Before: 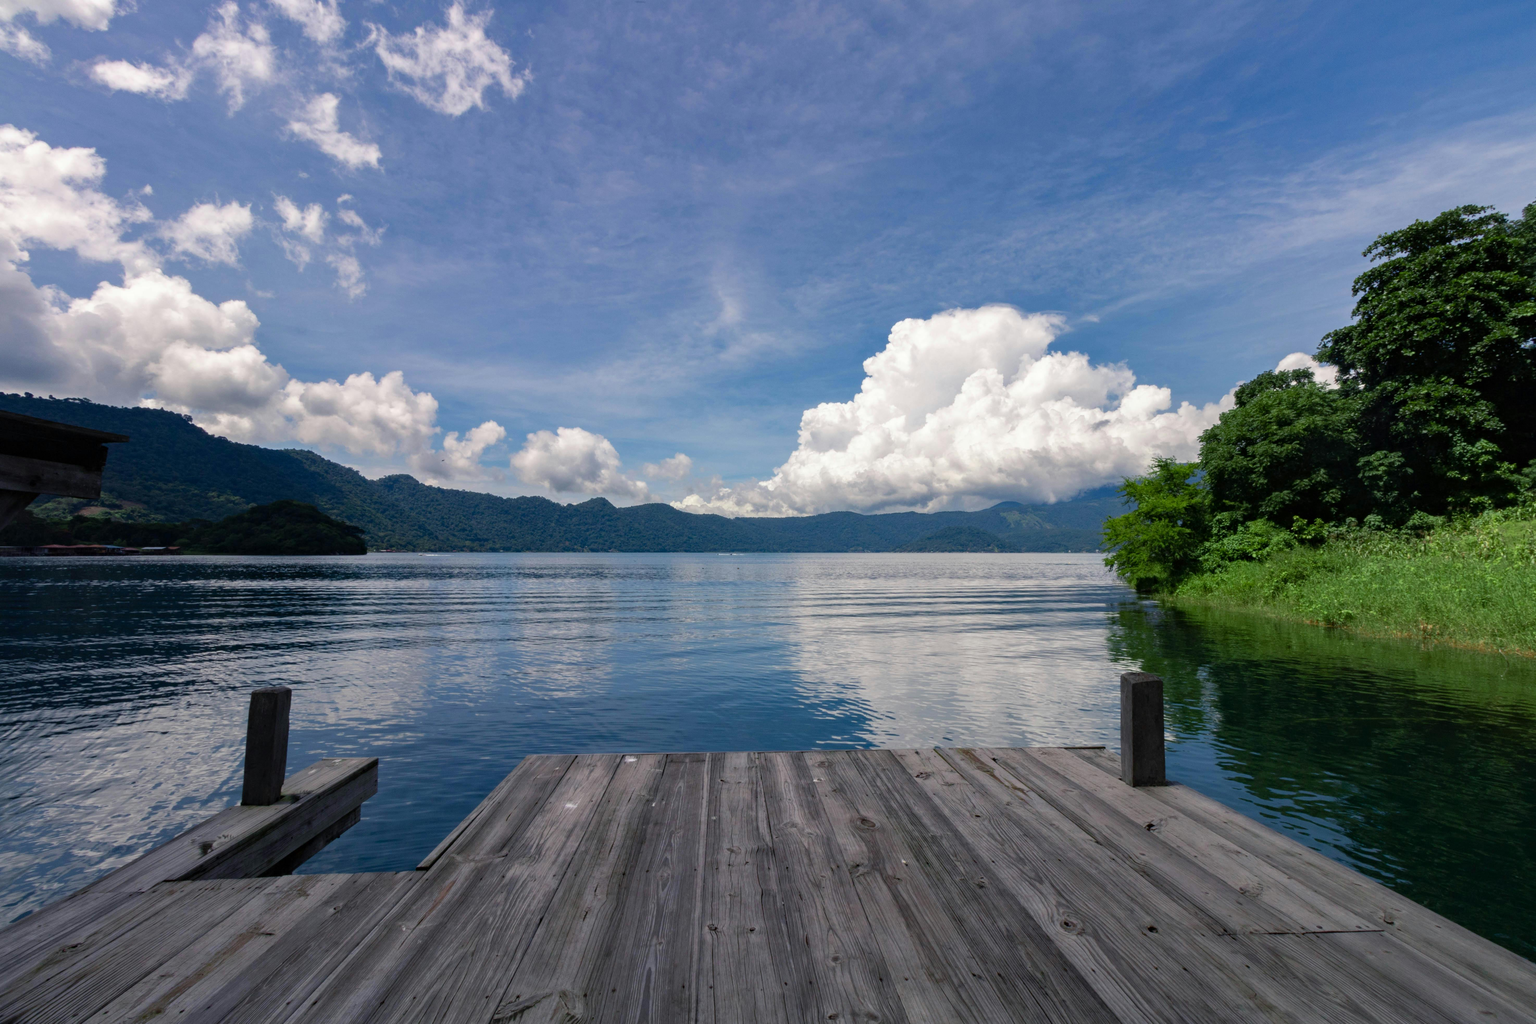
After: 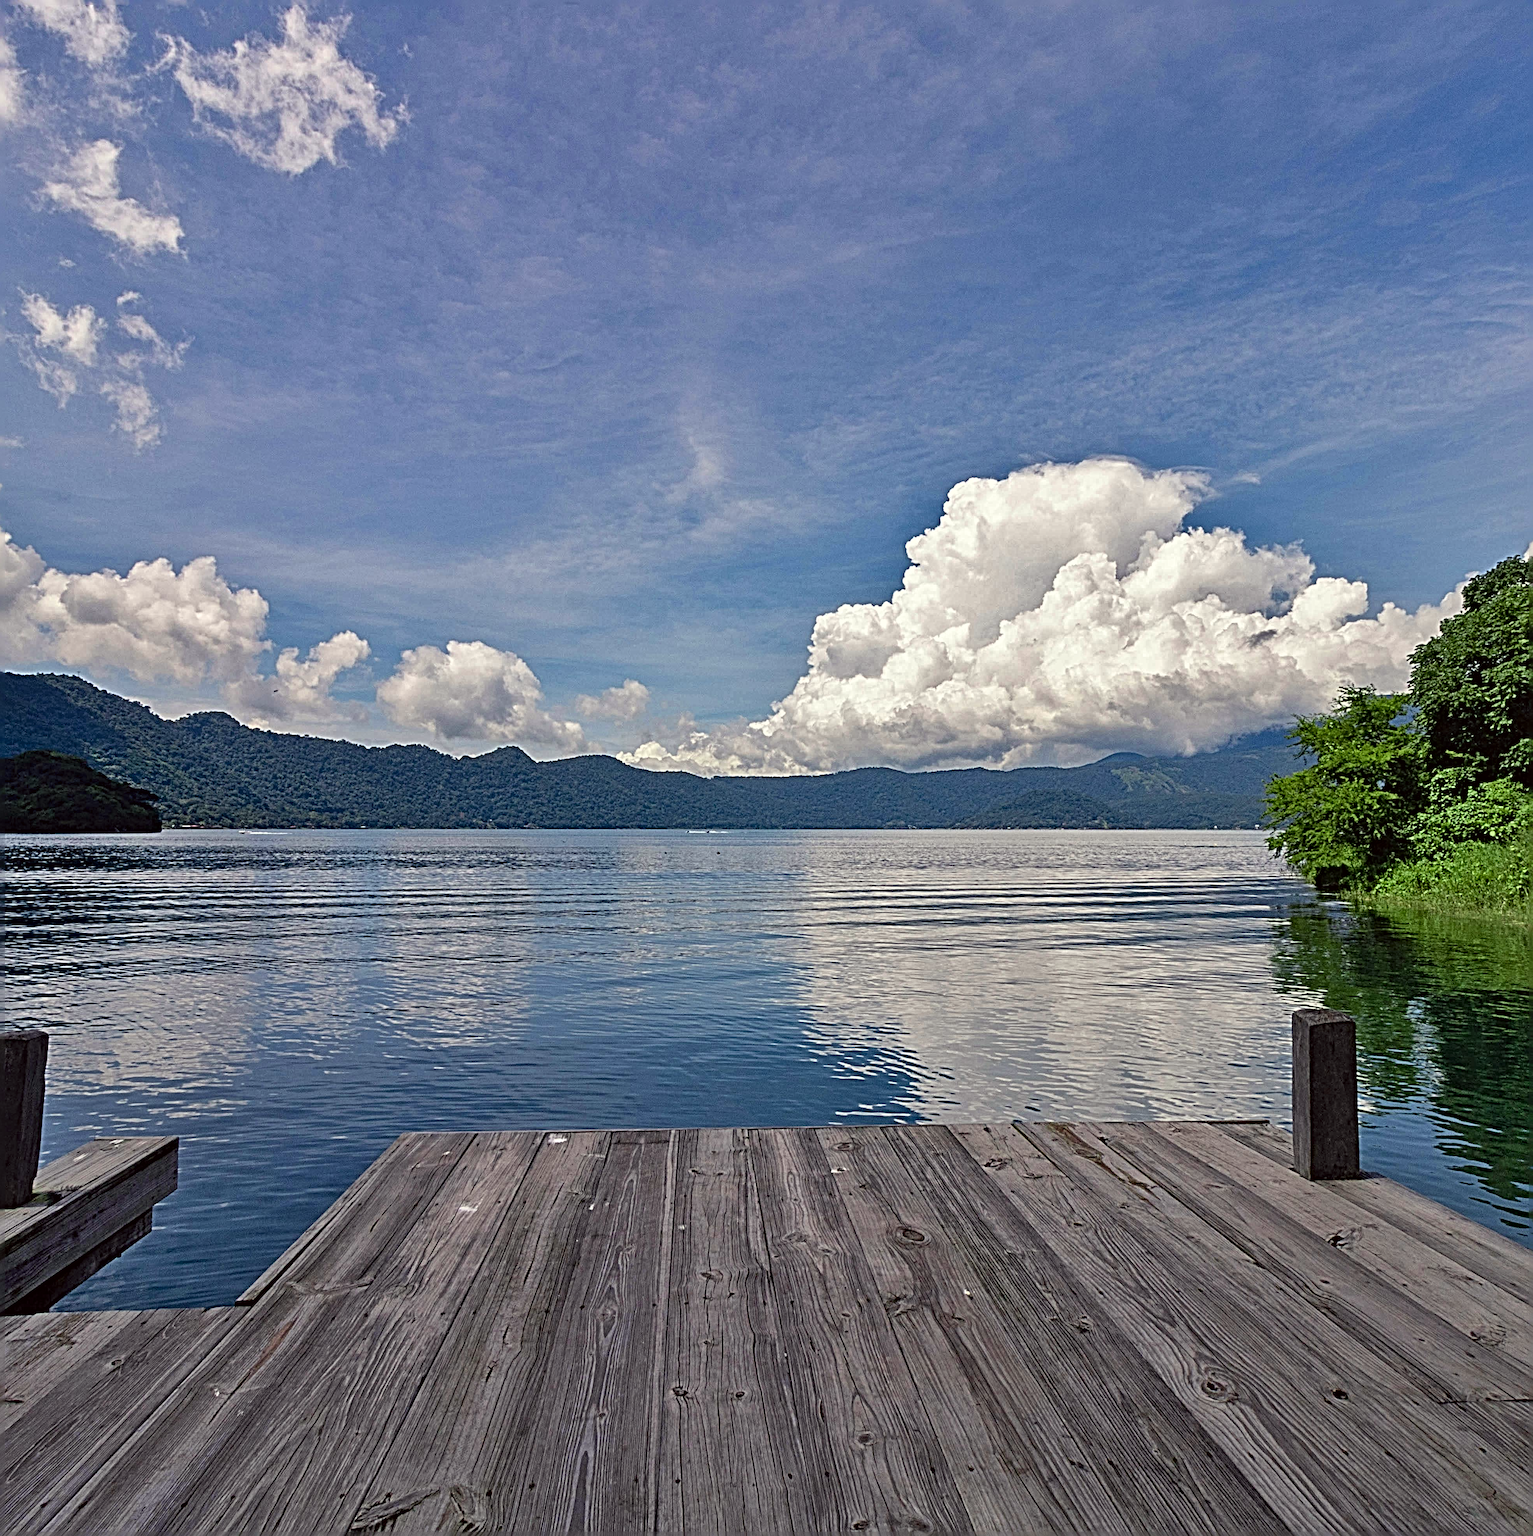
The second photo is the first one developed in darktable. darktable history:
crop: left 16.899%, right 16.556%
color correction: highlights a* -0.95, highlights b* 4.5, shadows a* 3.55
sharpen: radius 6.3, amount 1.8, threshold 0
shadows and highlights: low approximation 0.01, soften with gaussian
